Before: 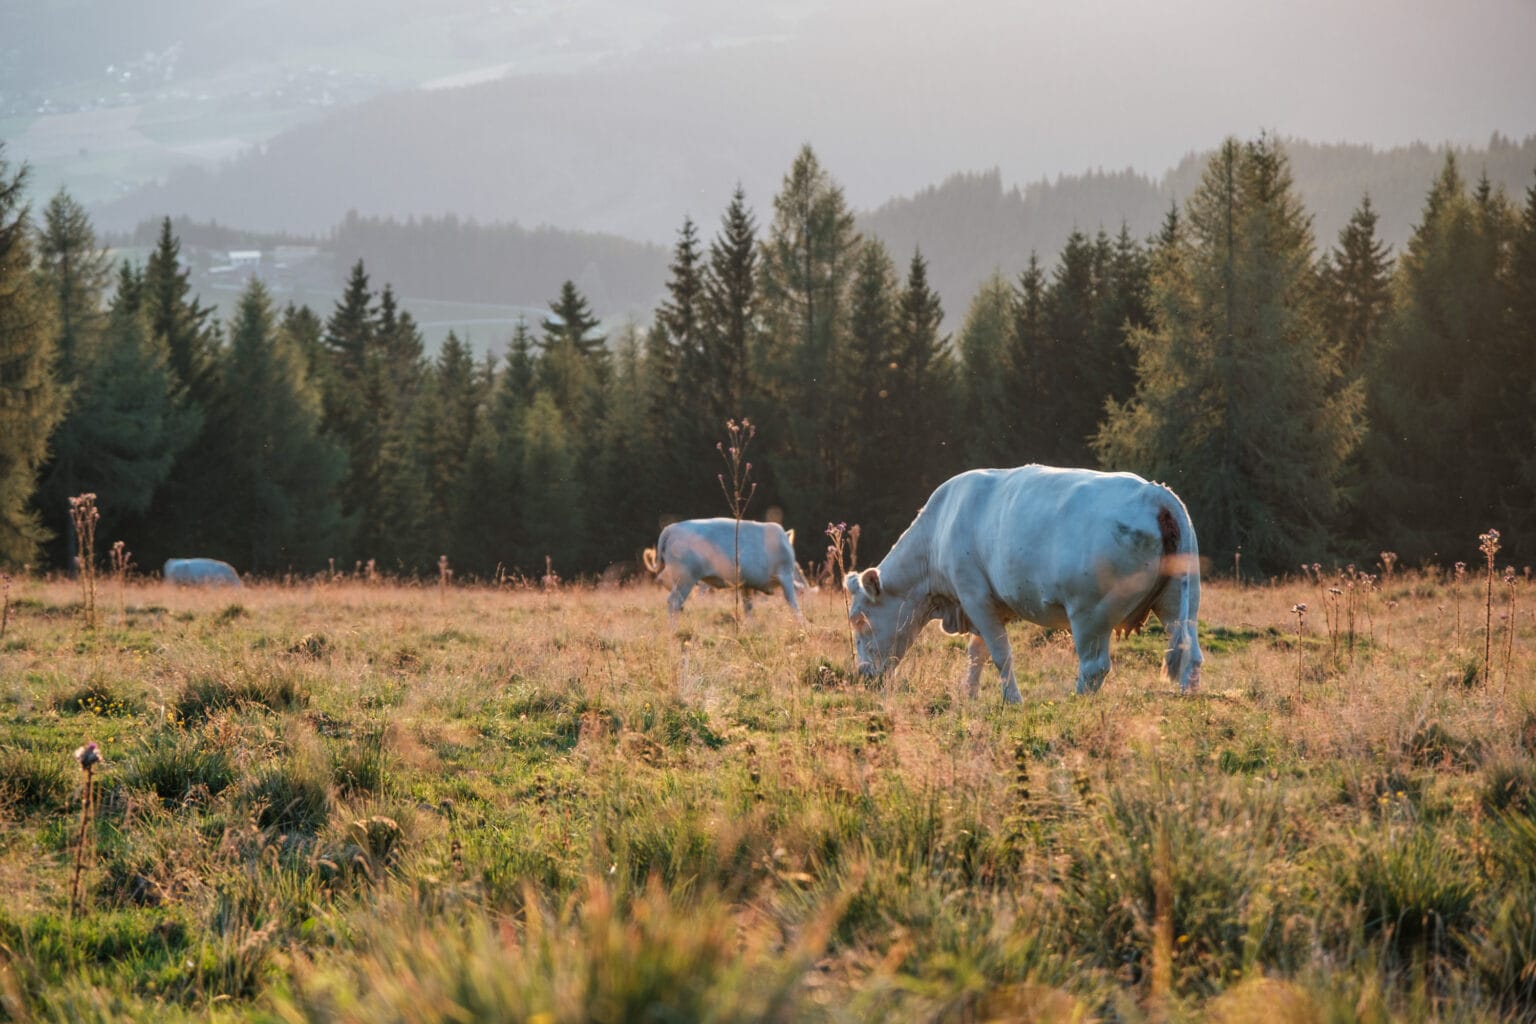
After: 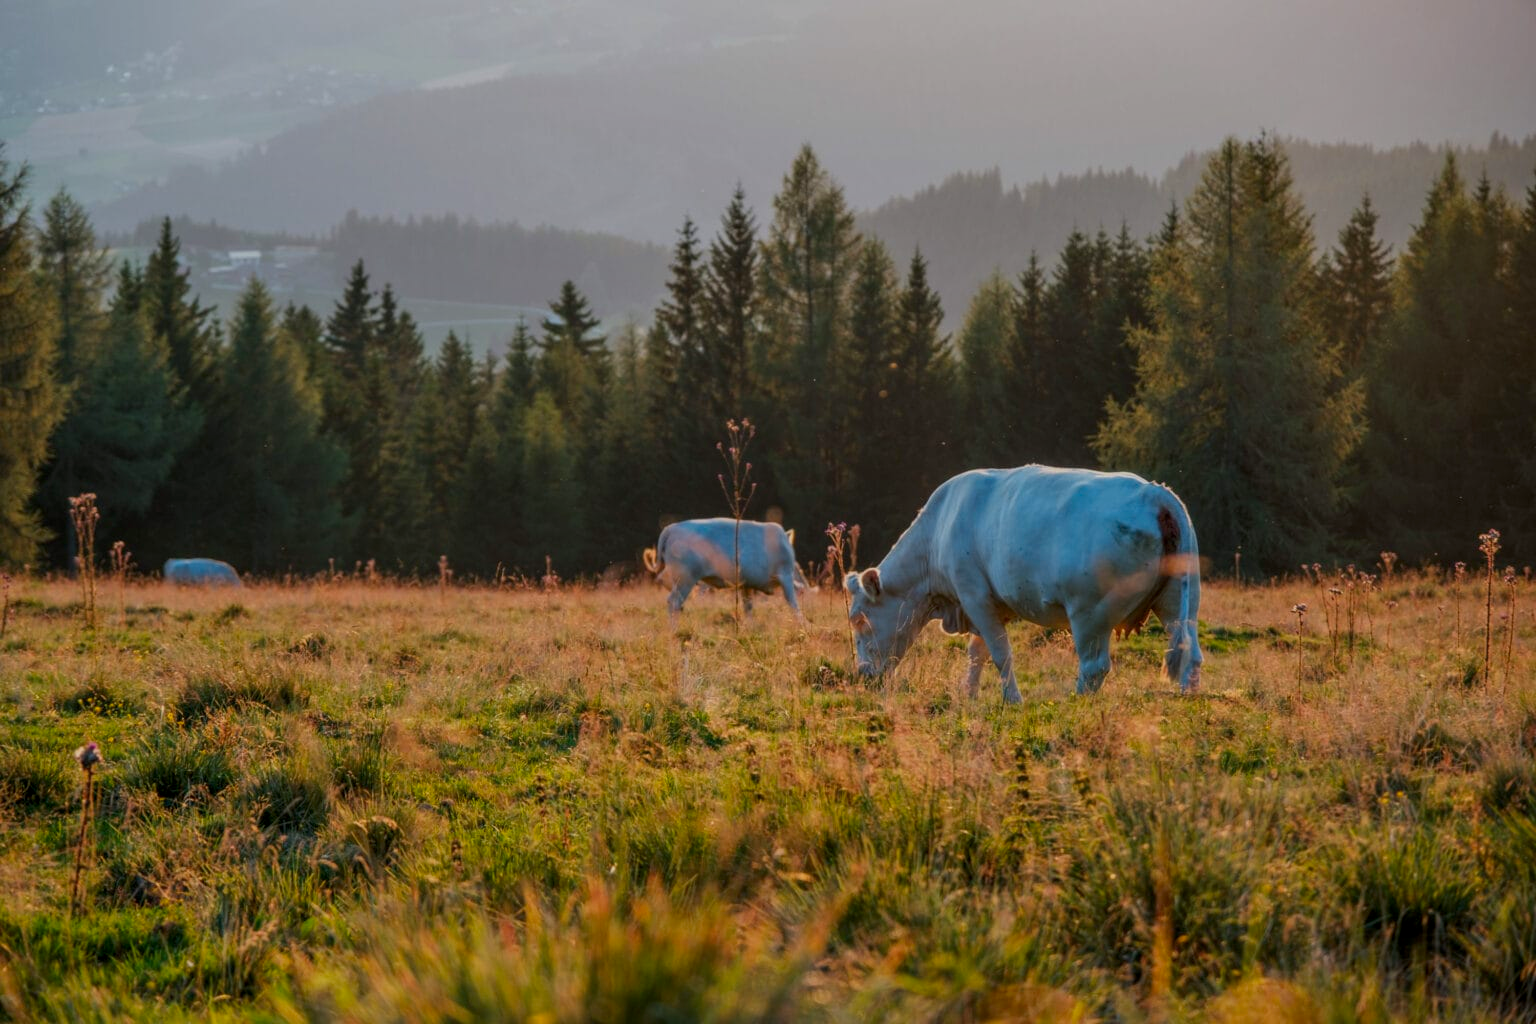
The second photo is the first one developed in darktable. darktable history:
exposure: black level correction 0, exposure -0.766 EV, compensate highlight preservation false
local contrast: detail 117%
contrast brightness saturation: saturation 0.5
